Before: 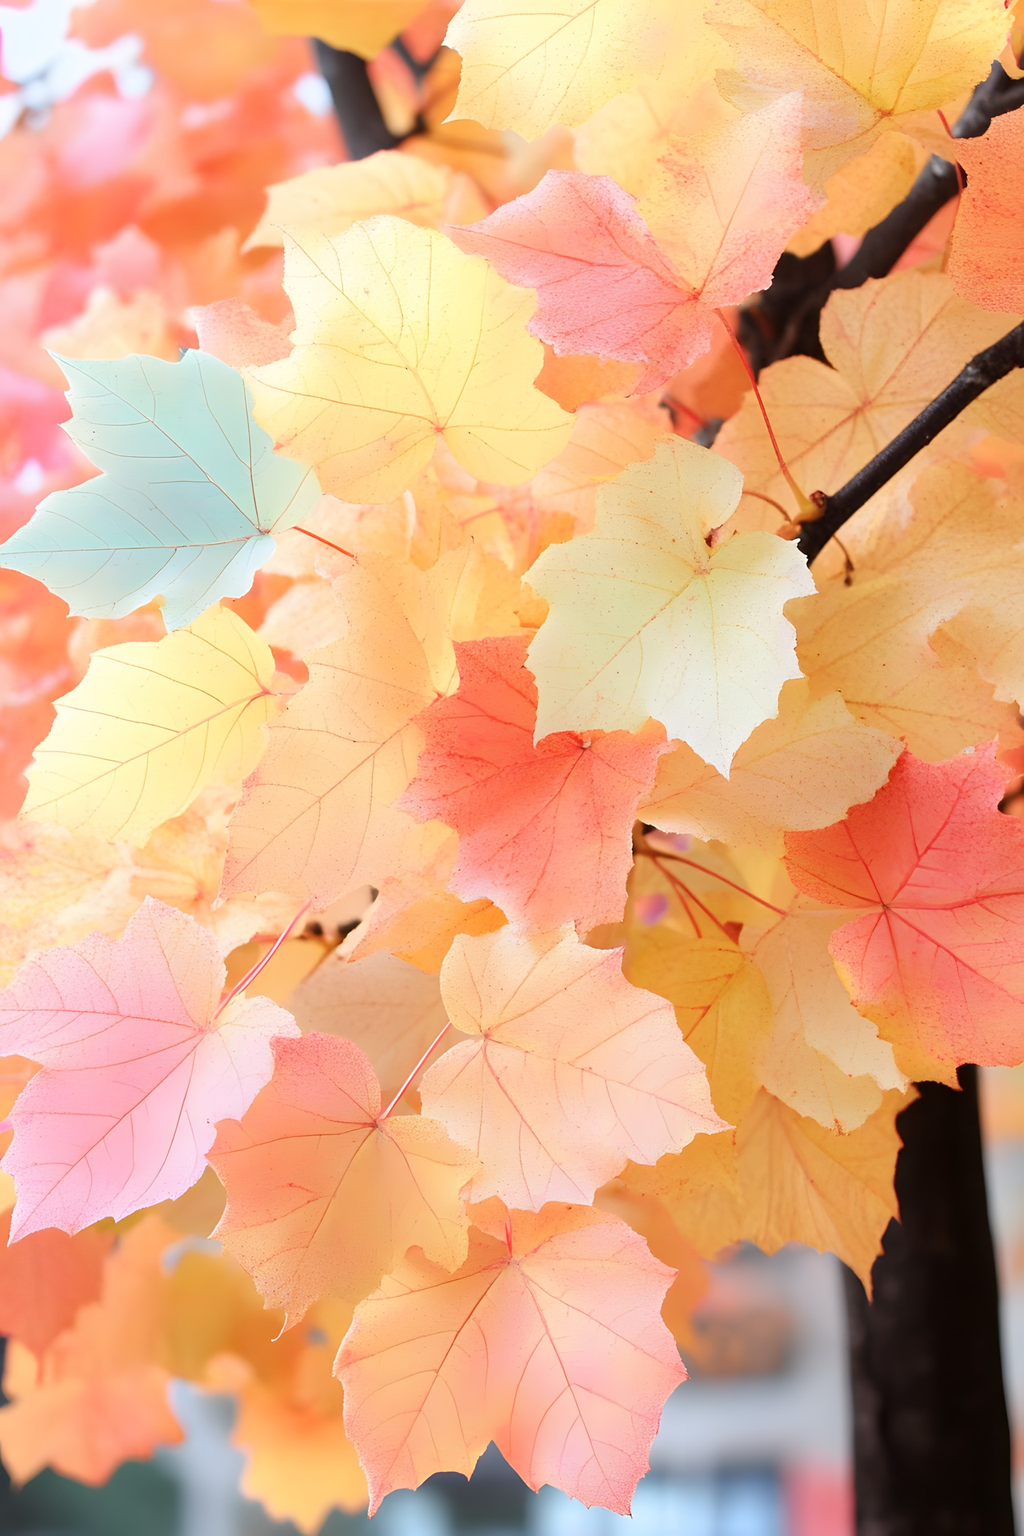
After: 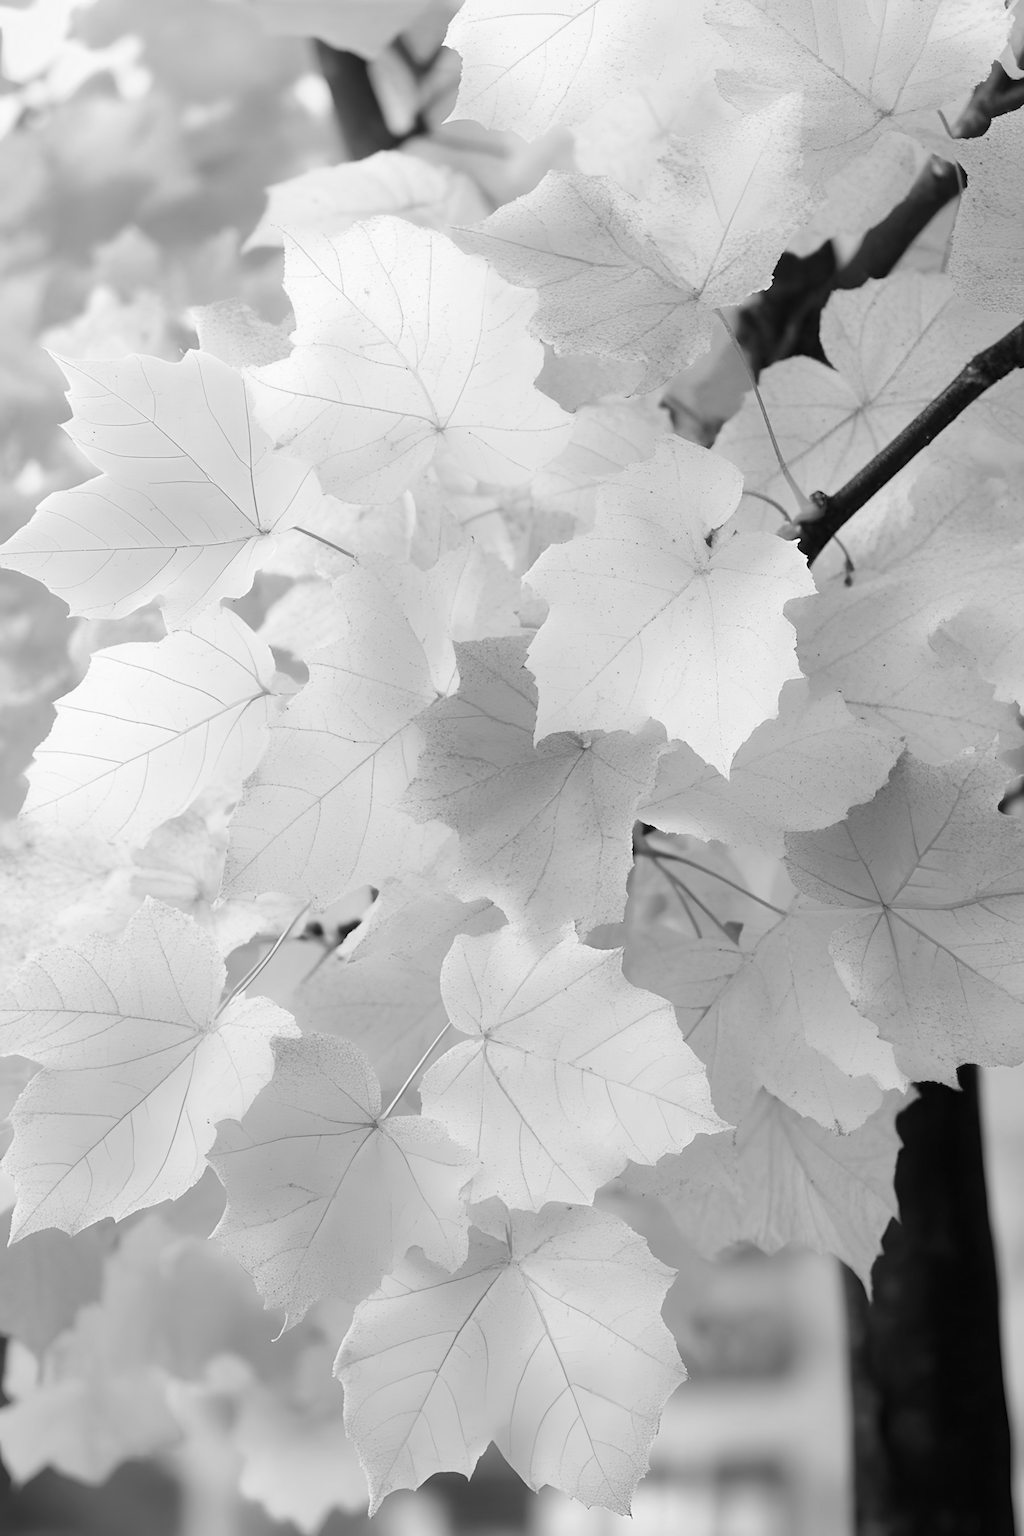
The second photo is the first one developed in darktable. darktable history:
monochrome: on, module defaults
color balance rgb: shadows lift › hue 87.51°, highlights gain › chroma 0.68%, highlights gain › hue 55.1°, global offset › chroma 0.13%, global offset › hue 253.66°, linear chroma grading › global chroma 0.5%, perceptual saturation grading › global saturation 16.38%
tone curve: curves: ch0 [(0, 0) (0.003, 0.003) (0.011, 0.011) (0.025, 0.024) (0.044, 0.043) (0.069, 0.068) (0.1, 0.098) (0.136, 0.133) (0.177, 0.174) (0.224, 0.22) (0.277, 0.272) (0.335, 0.329) (0.399, 0.391) (0.468, 0.459) (0.543, 0.545) (0.623, 0.625) (0.709, 0.711) (0.801, 0.802) (0.898, 0.898) (1, 1)], preserve colors none
